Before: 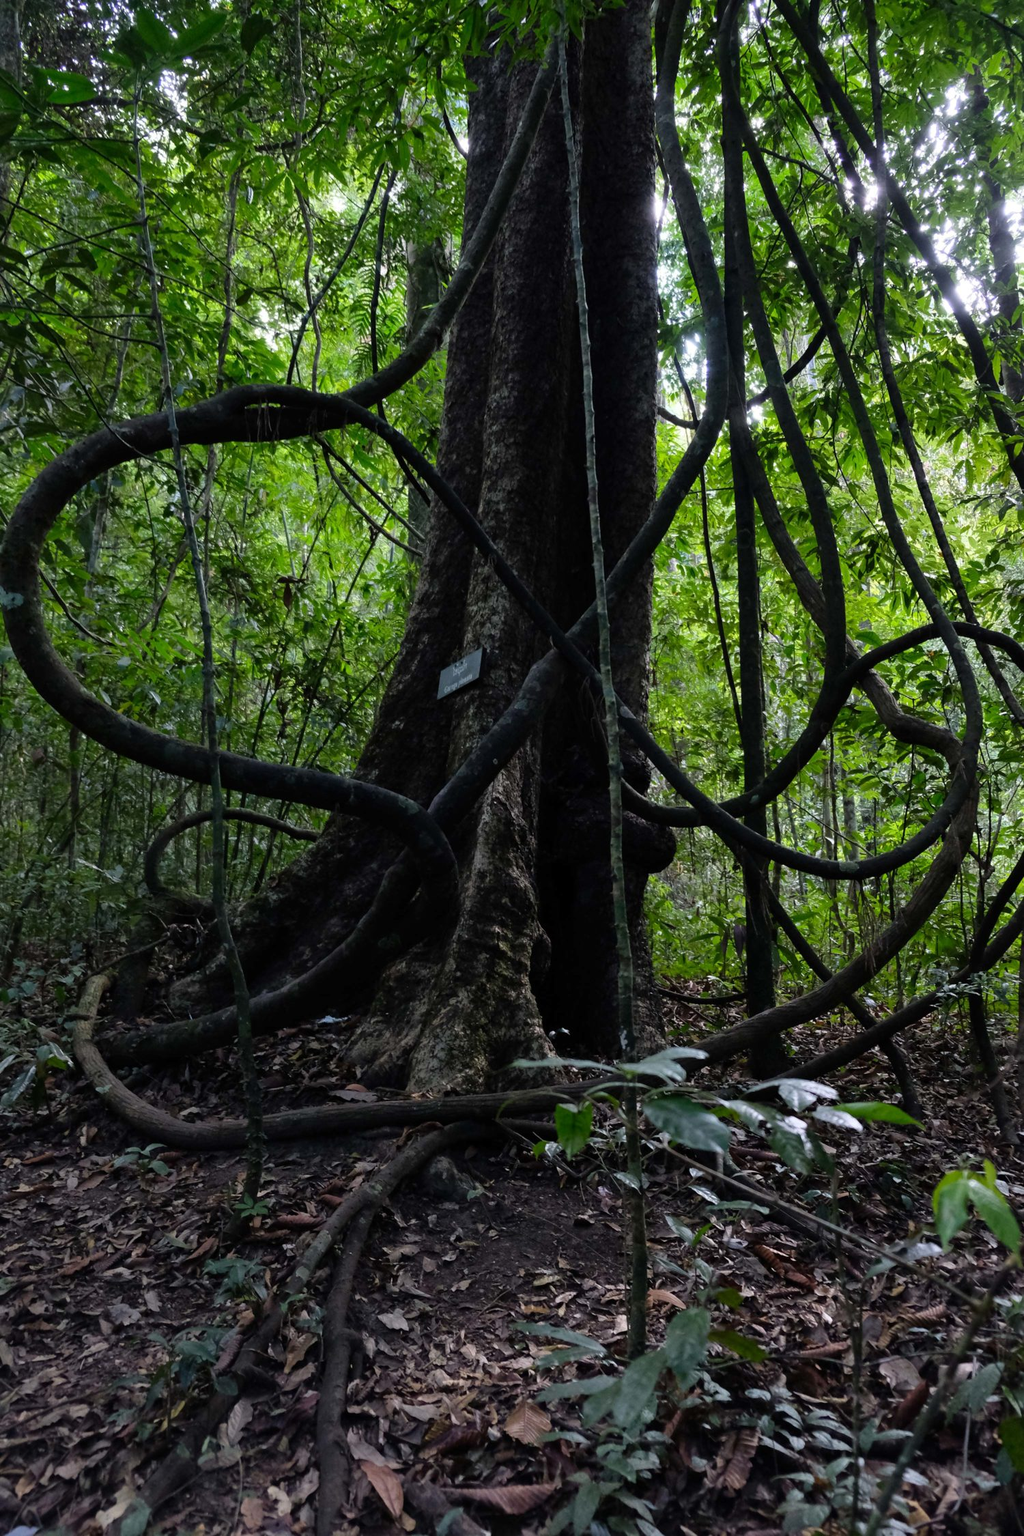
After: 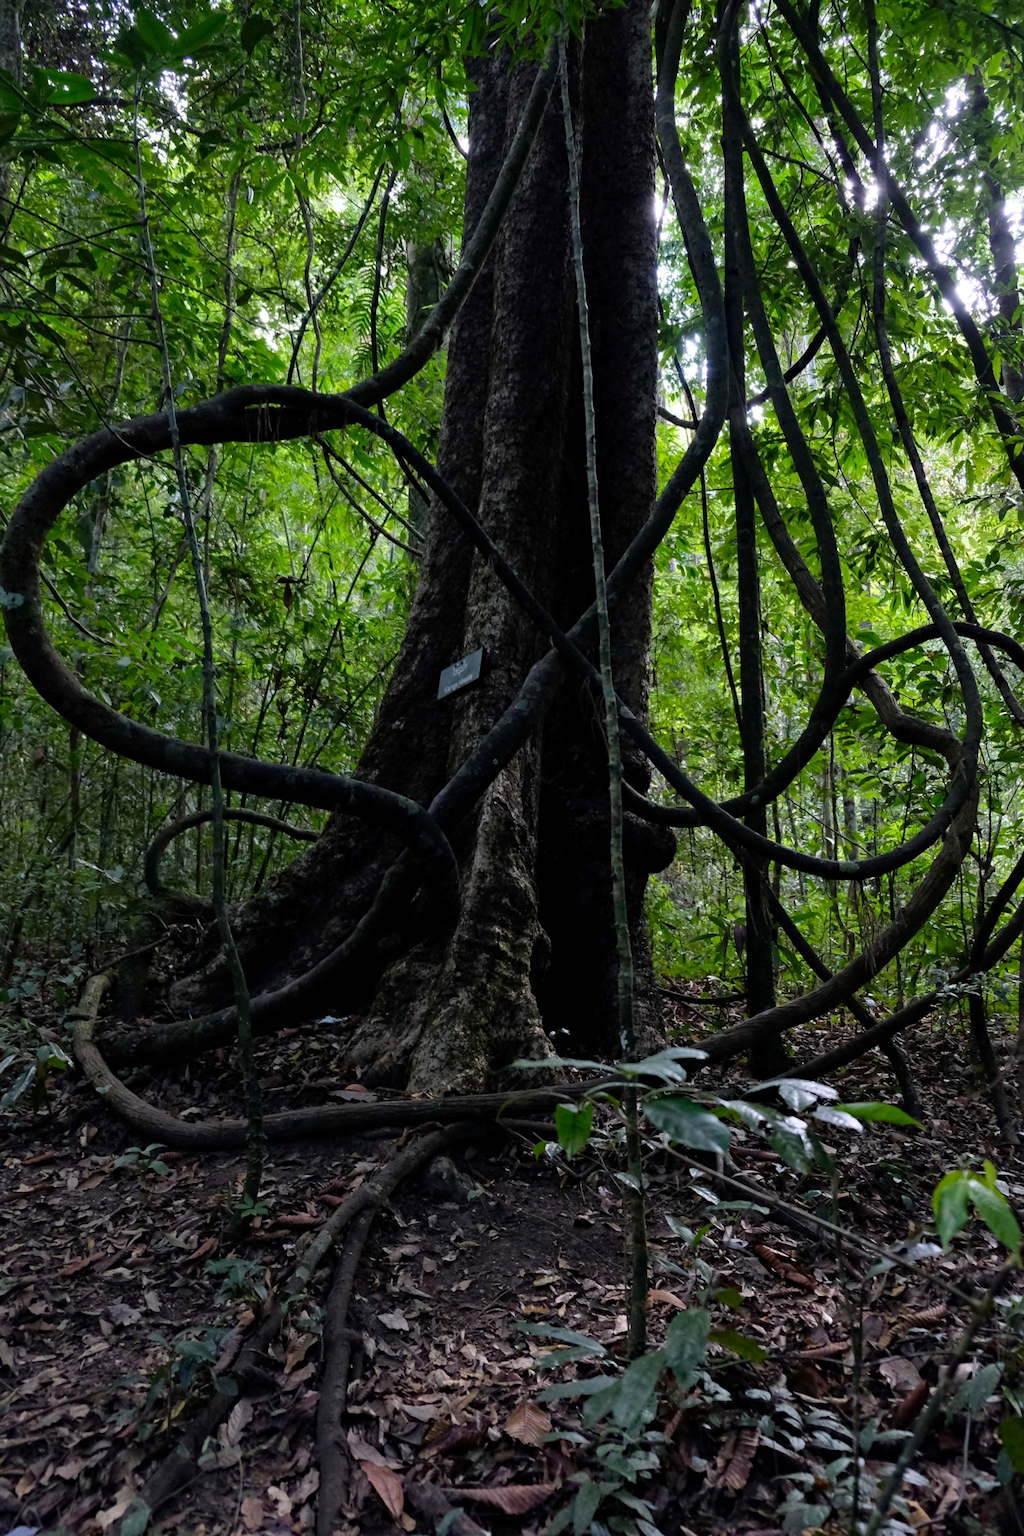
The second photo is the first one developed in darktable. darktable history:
tone equalizer: -8 EV 0.06 EV, smoothing diameter 25%, edges refinement/feathering 10, preserve details guided filter
exposure: black level correction 0.001, exposure 0.014 EV, compensate highlight preservation false
haze removal: compatibility mode true, adaptive false
